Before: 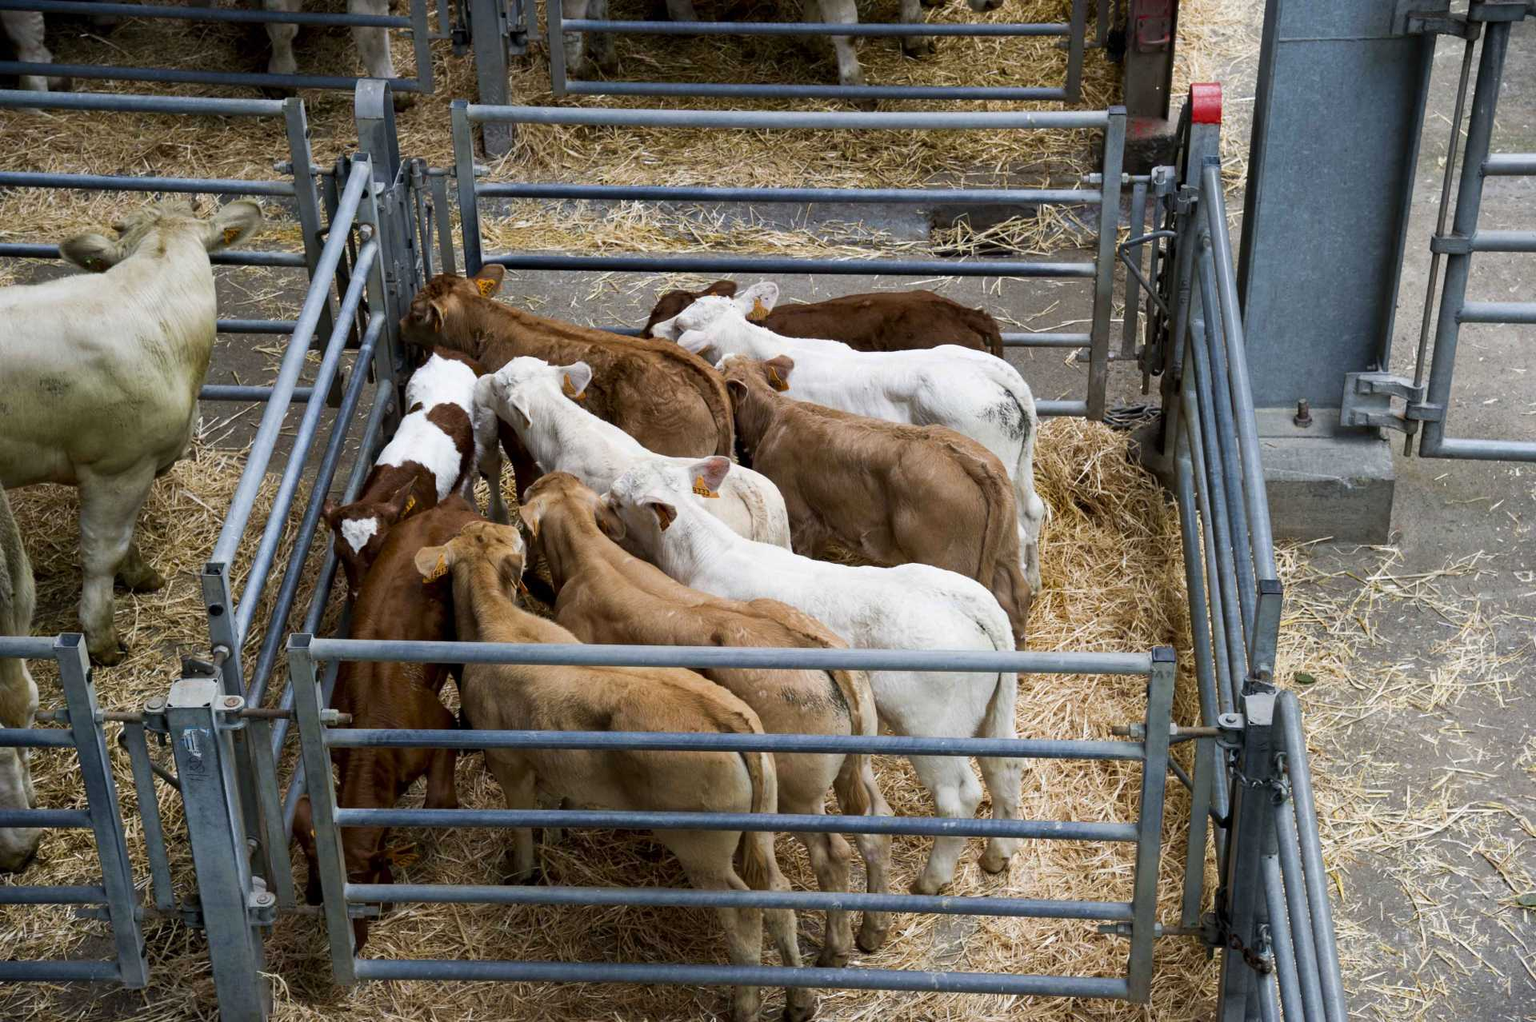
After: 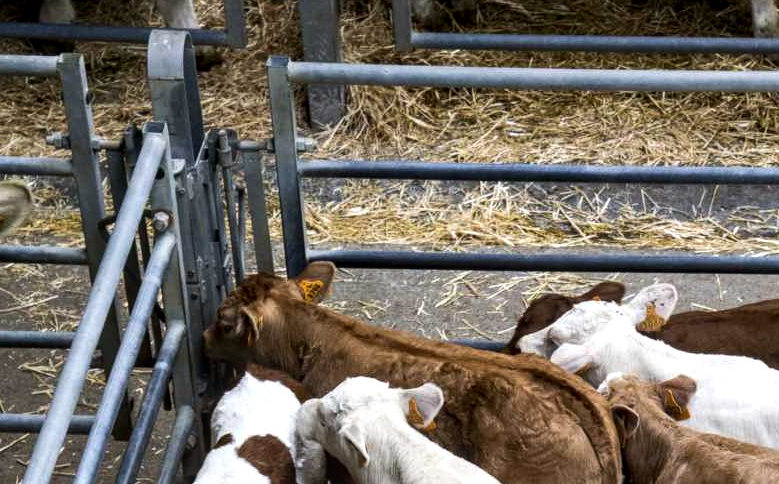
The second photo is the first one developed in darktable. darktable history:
local contrast: on, module defaults
crop: left 15.452%, top 5.459%, right 43.956%, bottom 56.62%
tone equalizer: -8 EV -0.417 EV, -7 EV -0.389 EV, -6 EV -0.333 EV, -5 EV -0.222 EV, -3 EV 0.222 EV, -2 EV 0.333 EV, -1 EV 0.389 EV, +0 EV 0.417 EV, edges refinement/feathering 500, mask exposure compensation -1.57 EV, preserve details no
